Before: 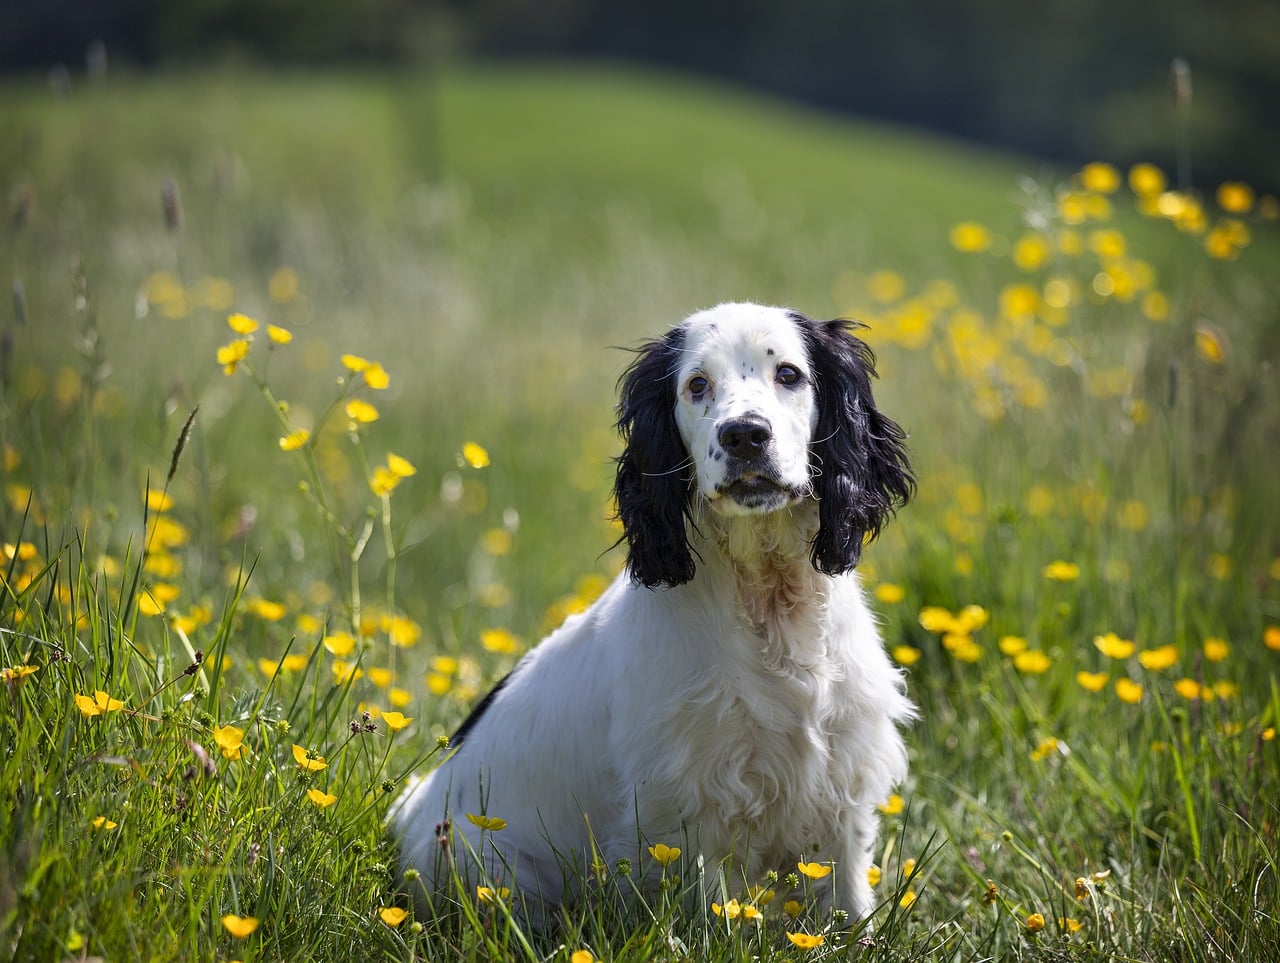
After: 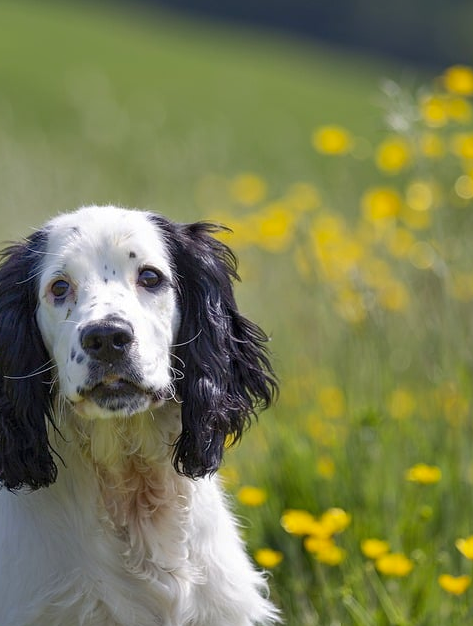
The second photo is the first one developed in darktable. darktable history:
crop and rotate: left 49.895%, top 10.153%, right 13.084%, bottom 24.836%
shadows and highlights: on, module defaults
